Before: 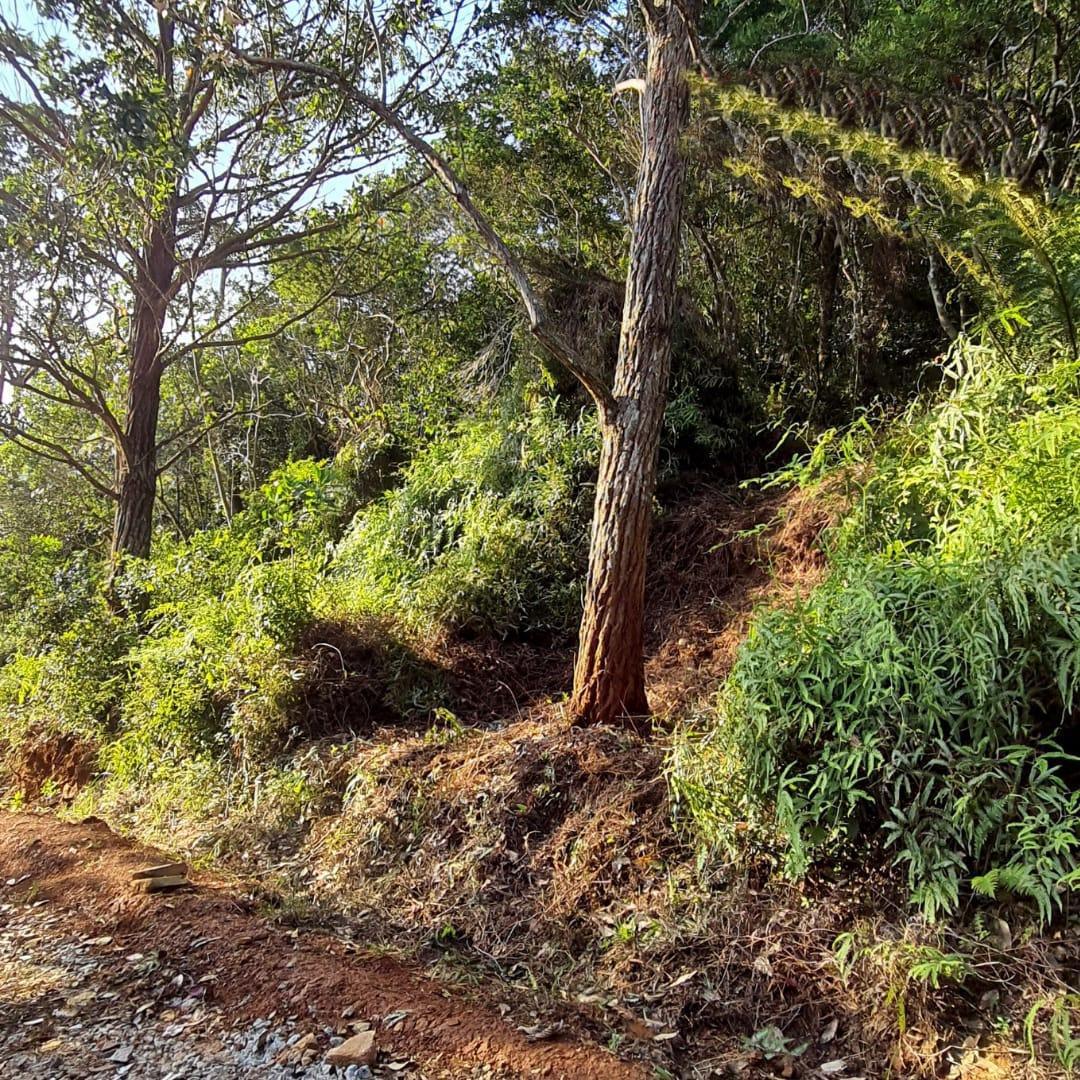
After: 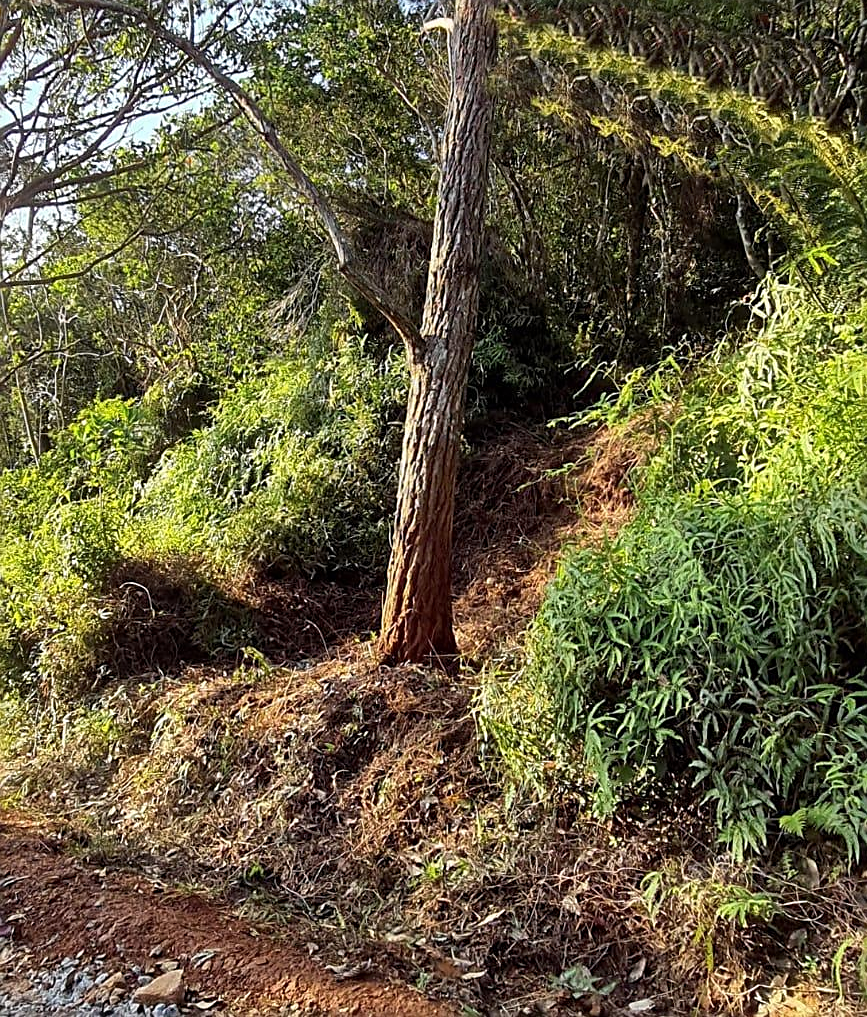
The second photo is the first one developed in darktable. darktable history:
sharpen: on, module defaults
crop and rotate: left 17.959%, top 5.771%, right 1.742%
